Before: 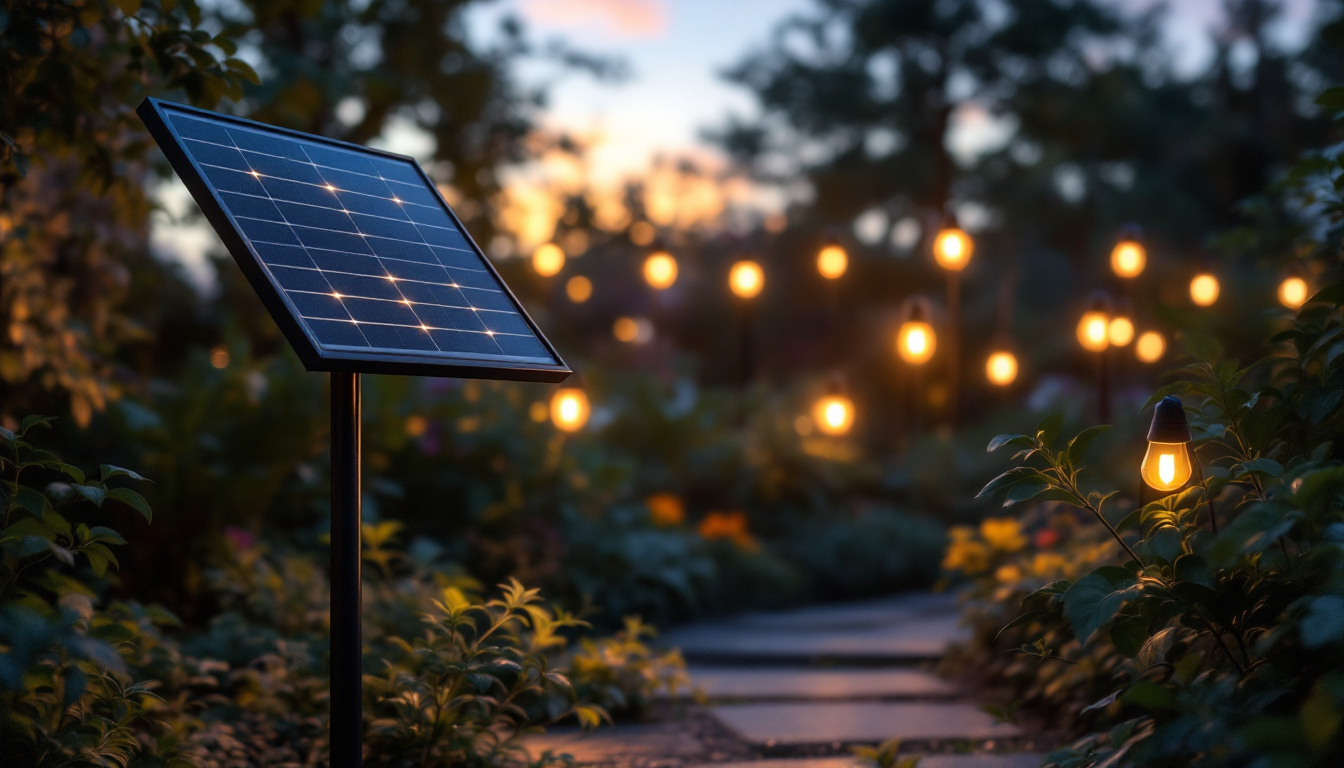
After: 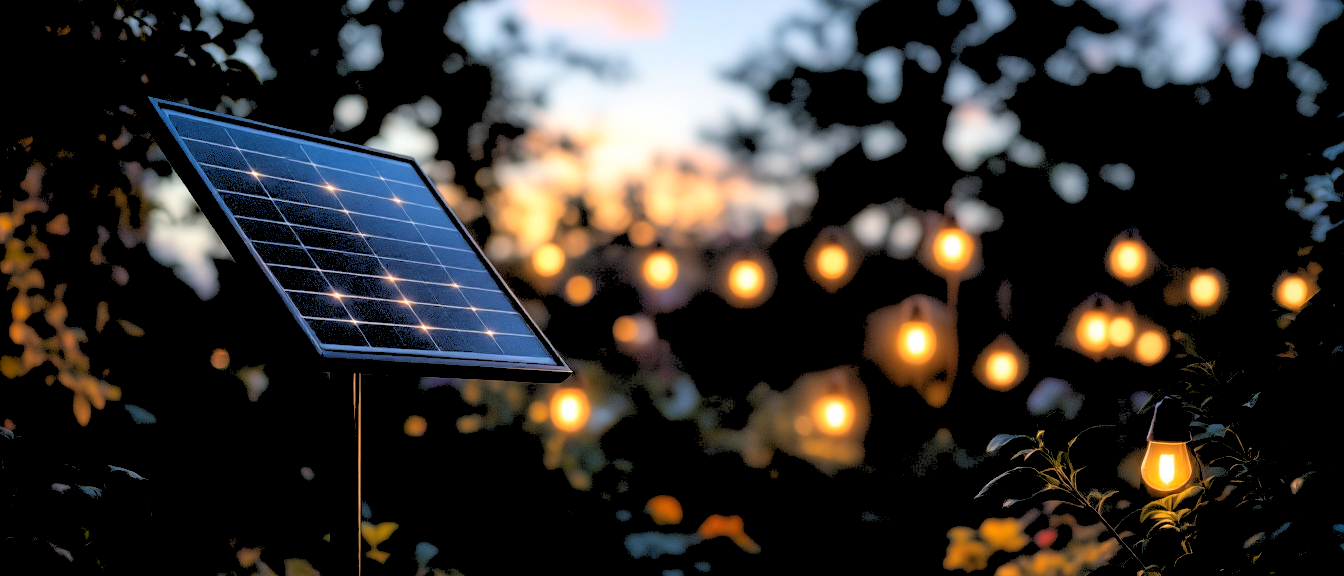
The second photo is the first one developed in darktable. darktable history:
crop: bottom 24.967%
vignetting: fall-off start 88.53%, fall-off radius 44.2%, saturation 0.376, width/height ratio 1.161
rgb levels: levels [[0.027, 0.429, 0.996], [0, 0.5, 1], [0, 0.5, 1]]
